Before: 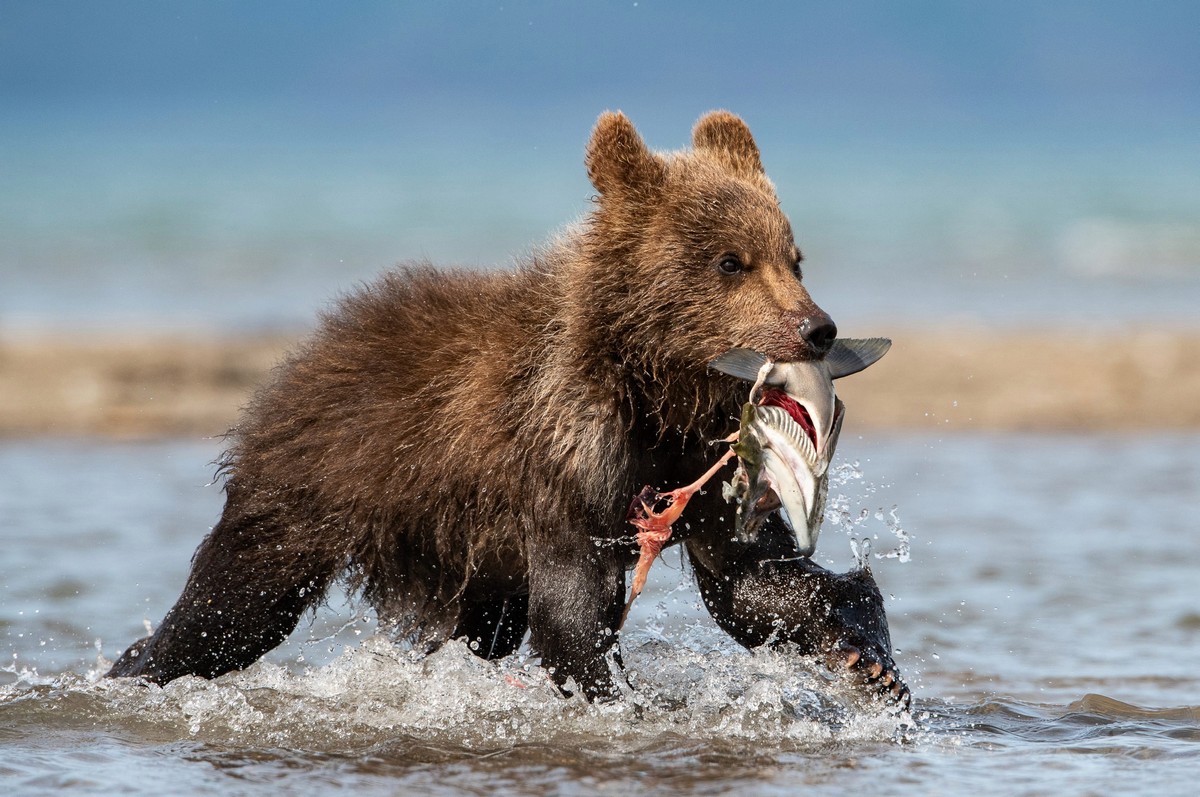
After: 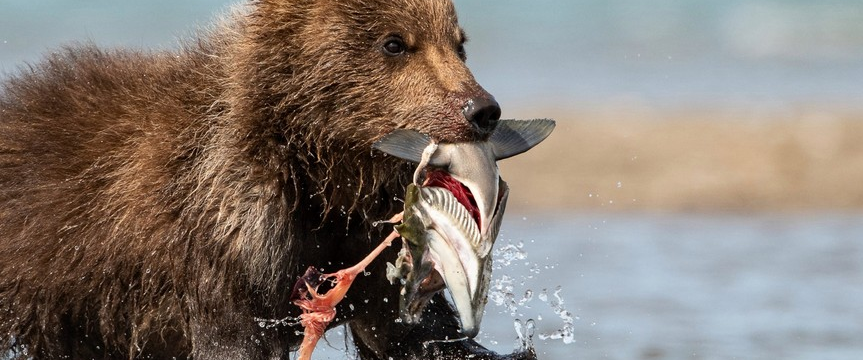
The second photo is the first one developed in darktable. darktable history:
crop and rotate: left 28.081%, top 27.505%, bottom 27.265%
